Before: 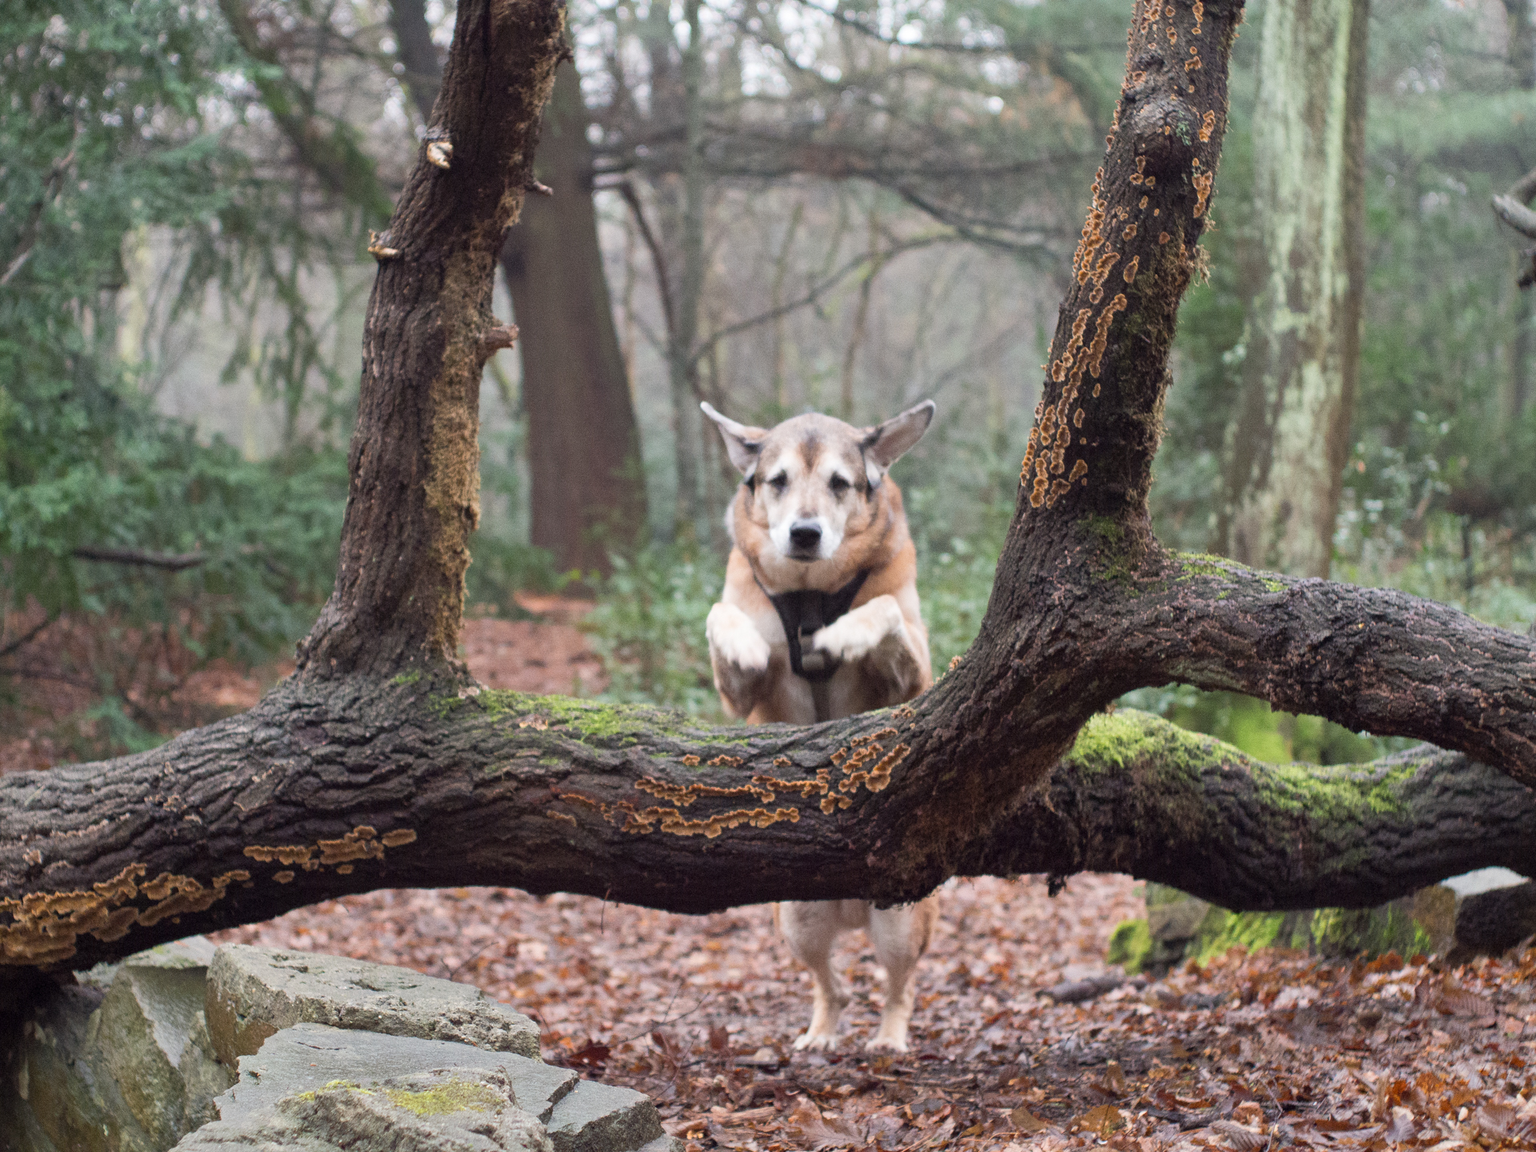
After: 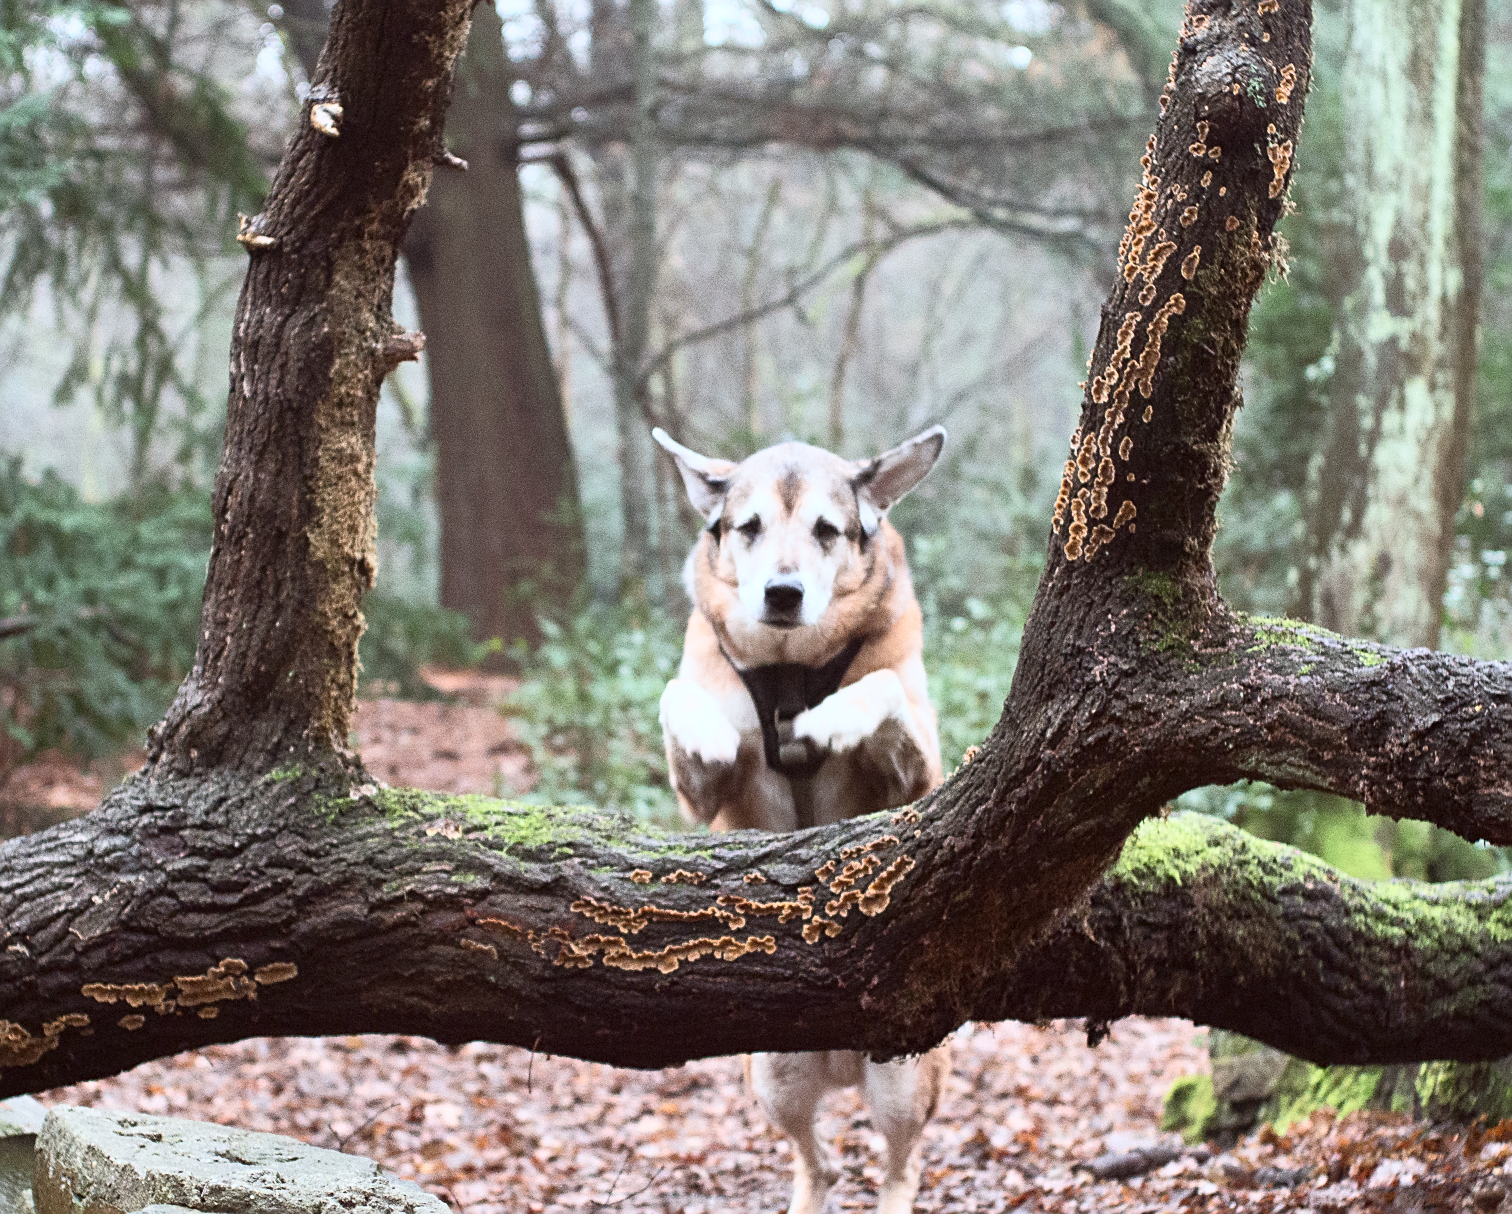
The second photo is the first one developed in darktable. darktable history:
sharpen: on, module defaults
tone curve: curves: ch0 [(0, 0.013) (0.198, 0.175) (0.512, 0.582) (0.625, 0.754) (0.81, 0.934) (1, 1)], color space Lab, independent channels, preserve colors none
color correction: highlights a* -3.56, highlights b* -6.97, shadows a* 3.1, shadows b* 5.55
crop: left 11.615%, top 5.164%, right 9.589%, bottom 10.495%
